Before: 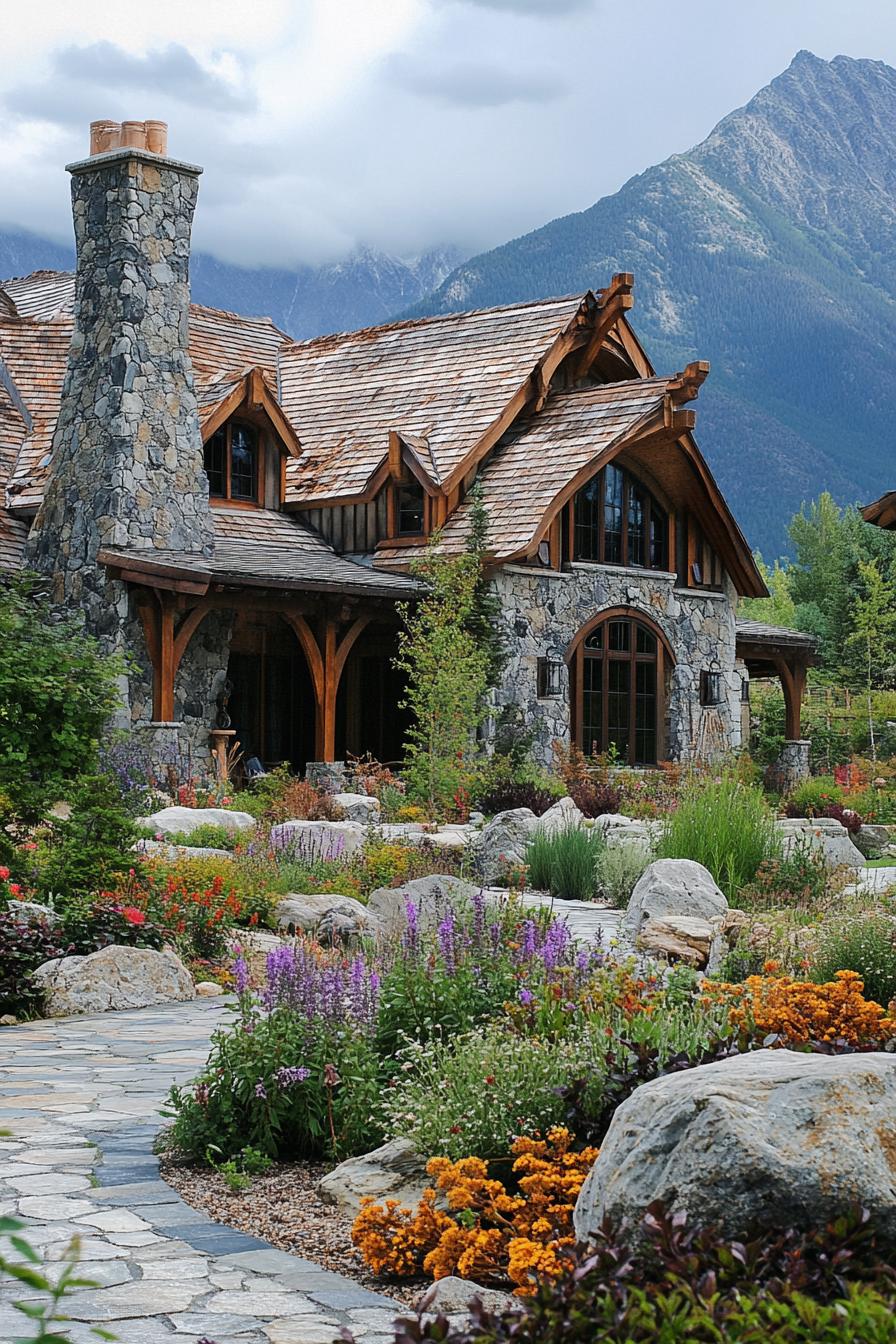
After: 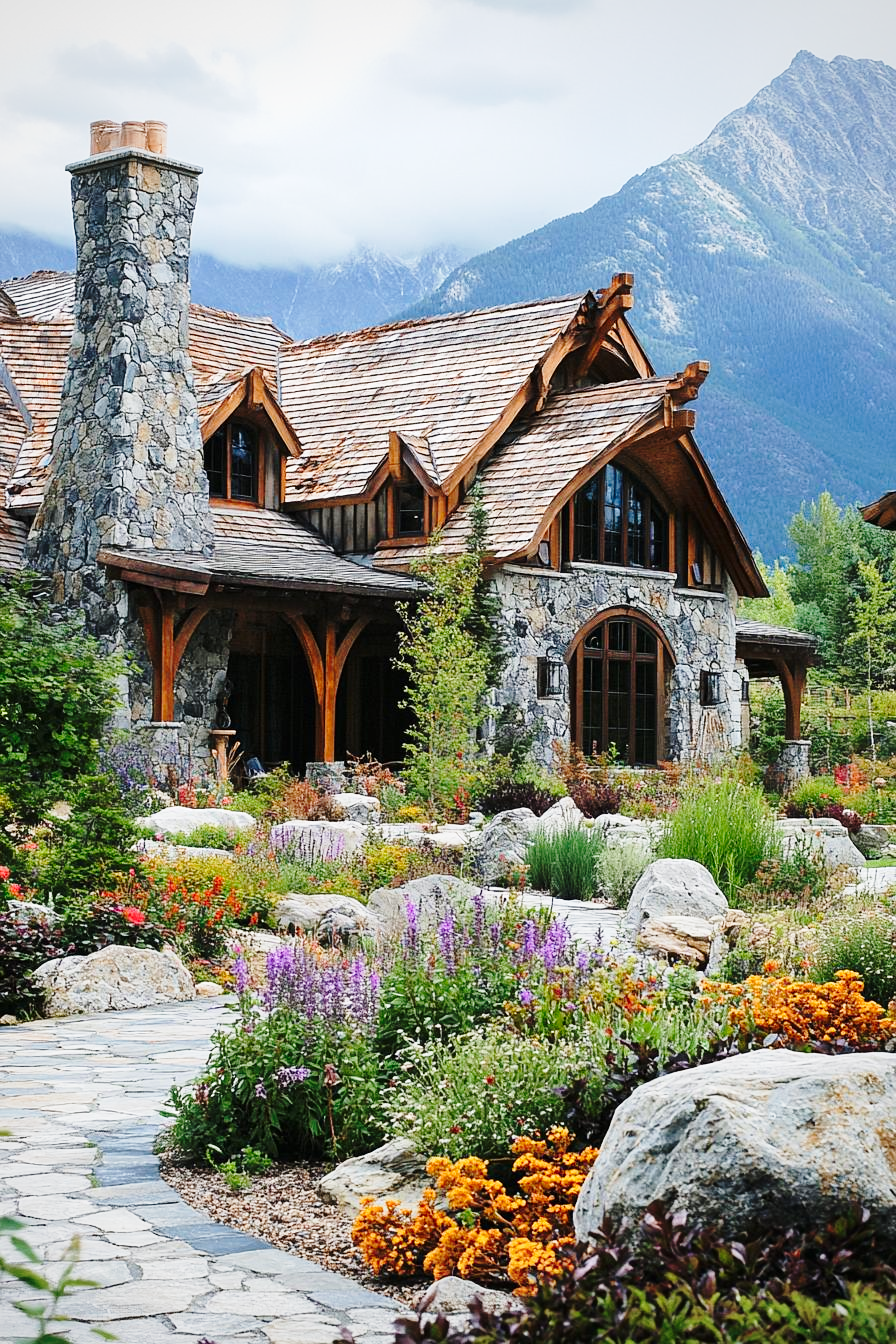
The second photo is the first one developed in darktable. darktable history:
vignetting: fall-off radius 92.89%
base curve: curves: ch0 [(0, 0) (0.028, 0.03) (0.121, 0.232) (0.46, 0.748) (0.859, 0.968) (1, 1)], preserve colors none
